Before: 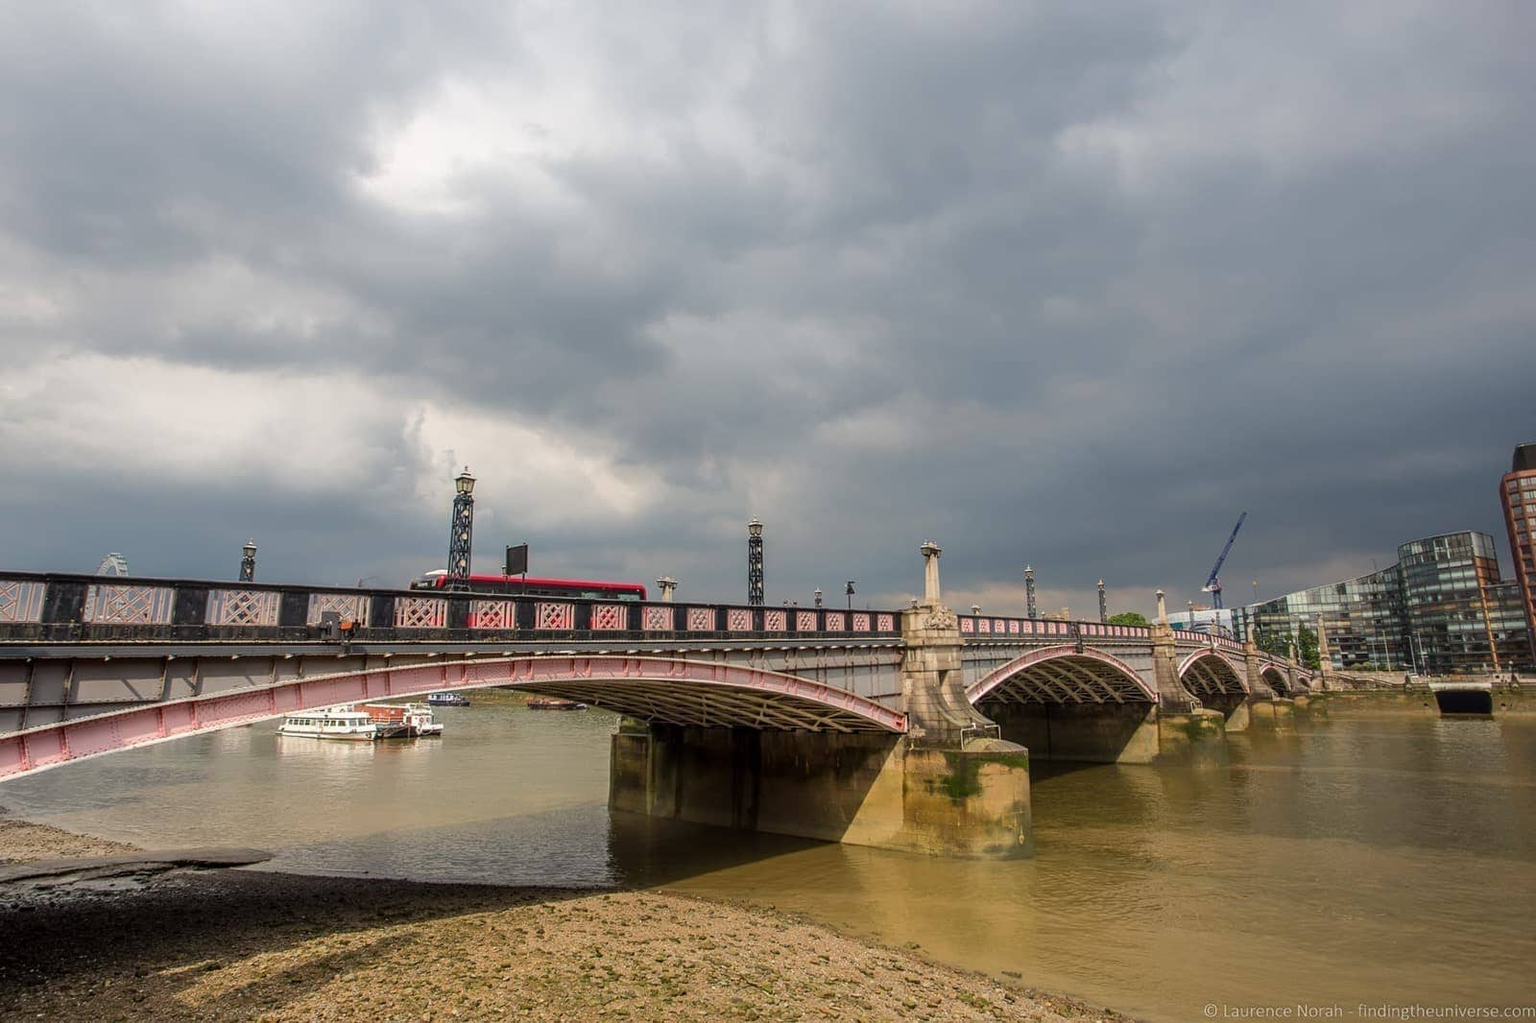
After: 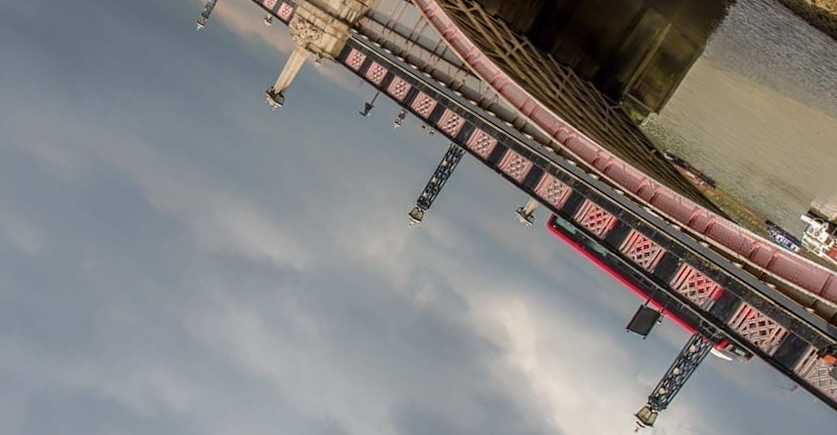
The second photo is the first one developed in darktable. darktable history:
crop and rotate: angle 147.44°, left 9.168%, top 15.557%, right 4.418%, bottom 16.945%
